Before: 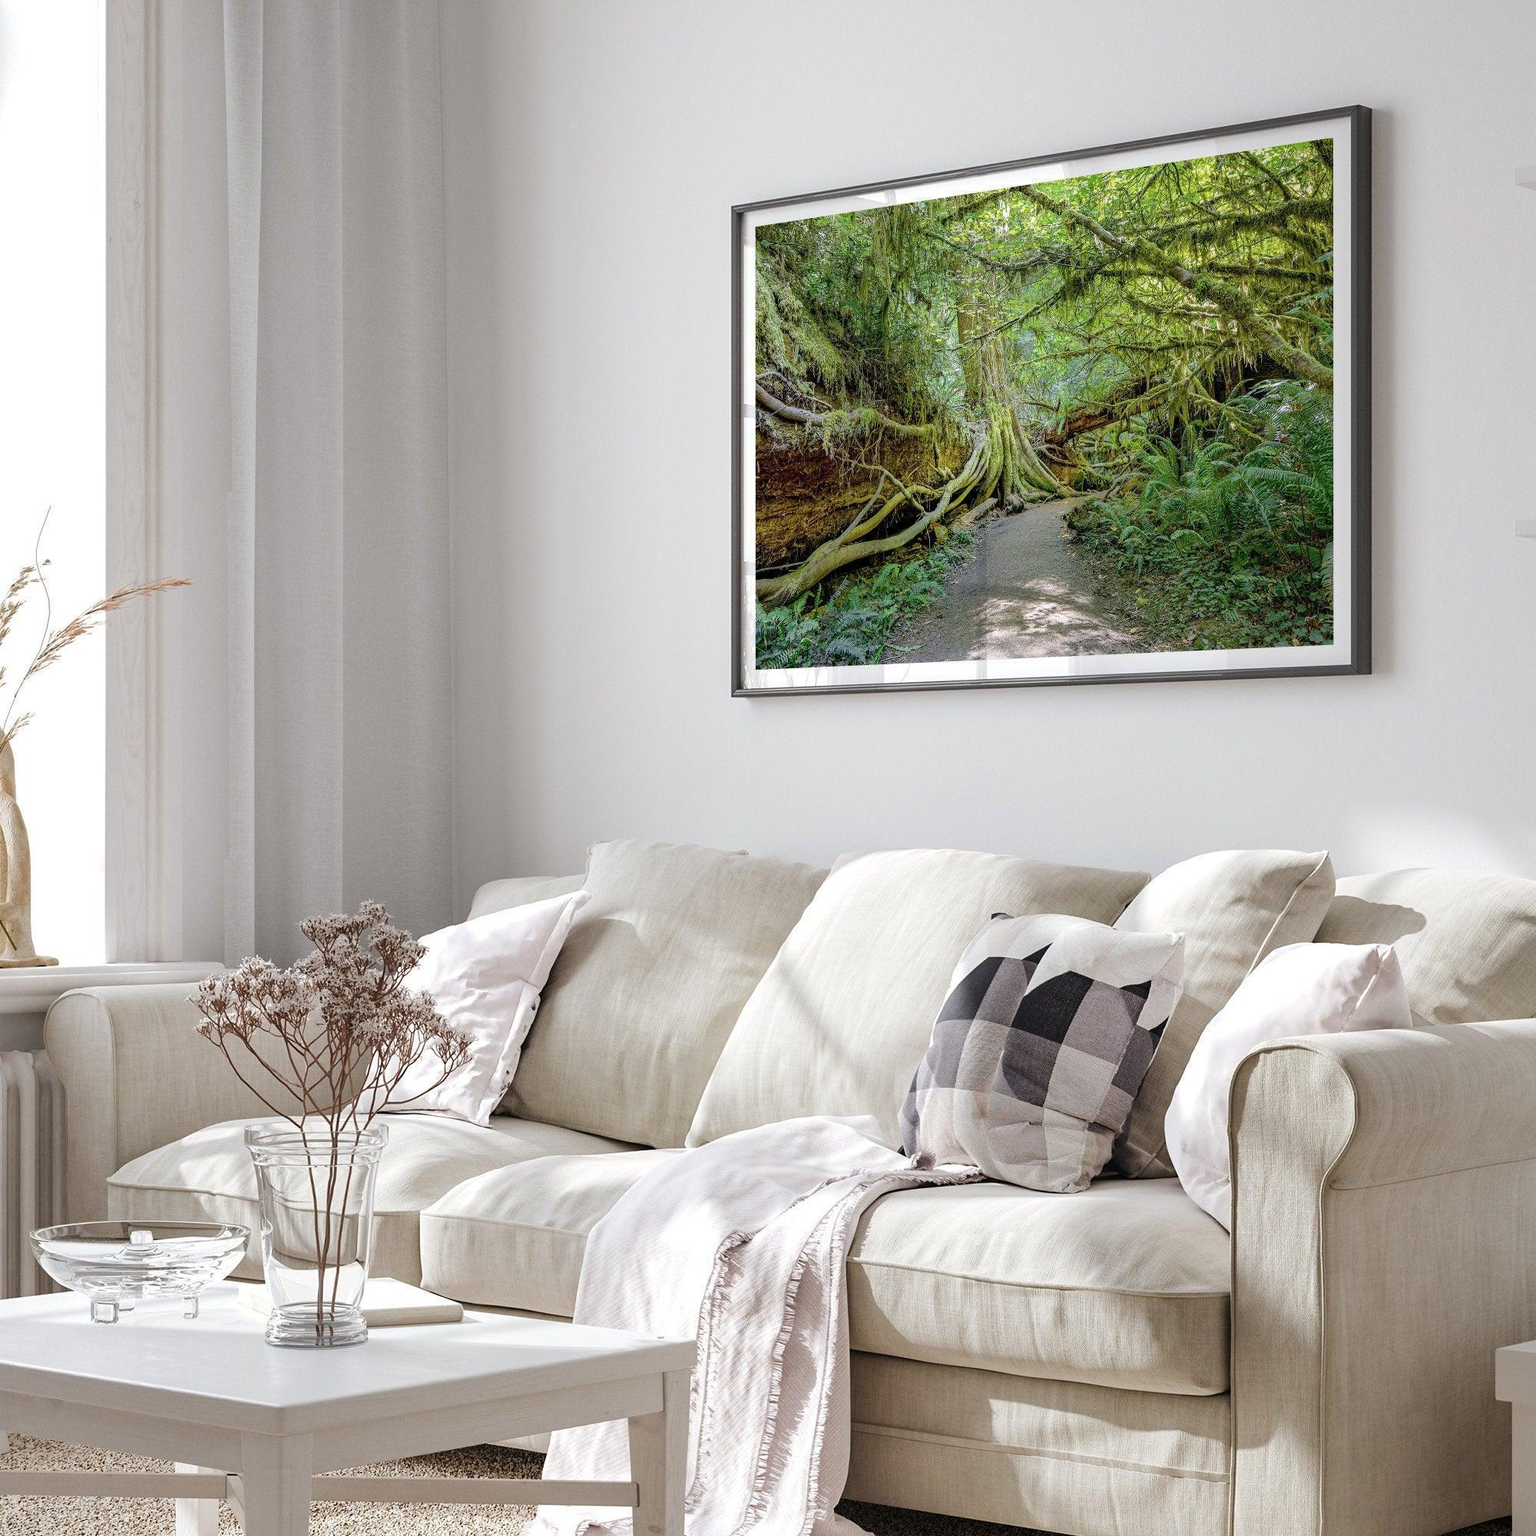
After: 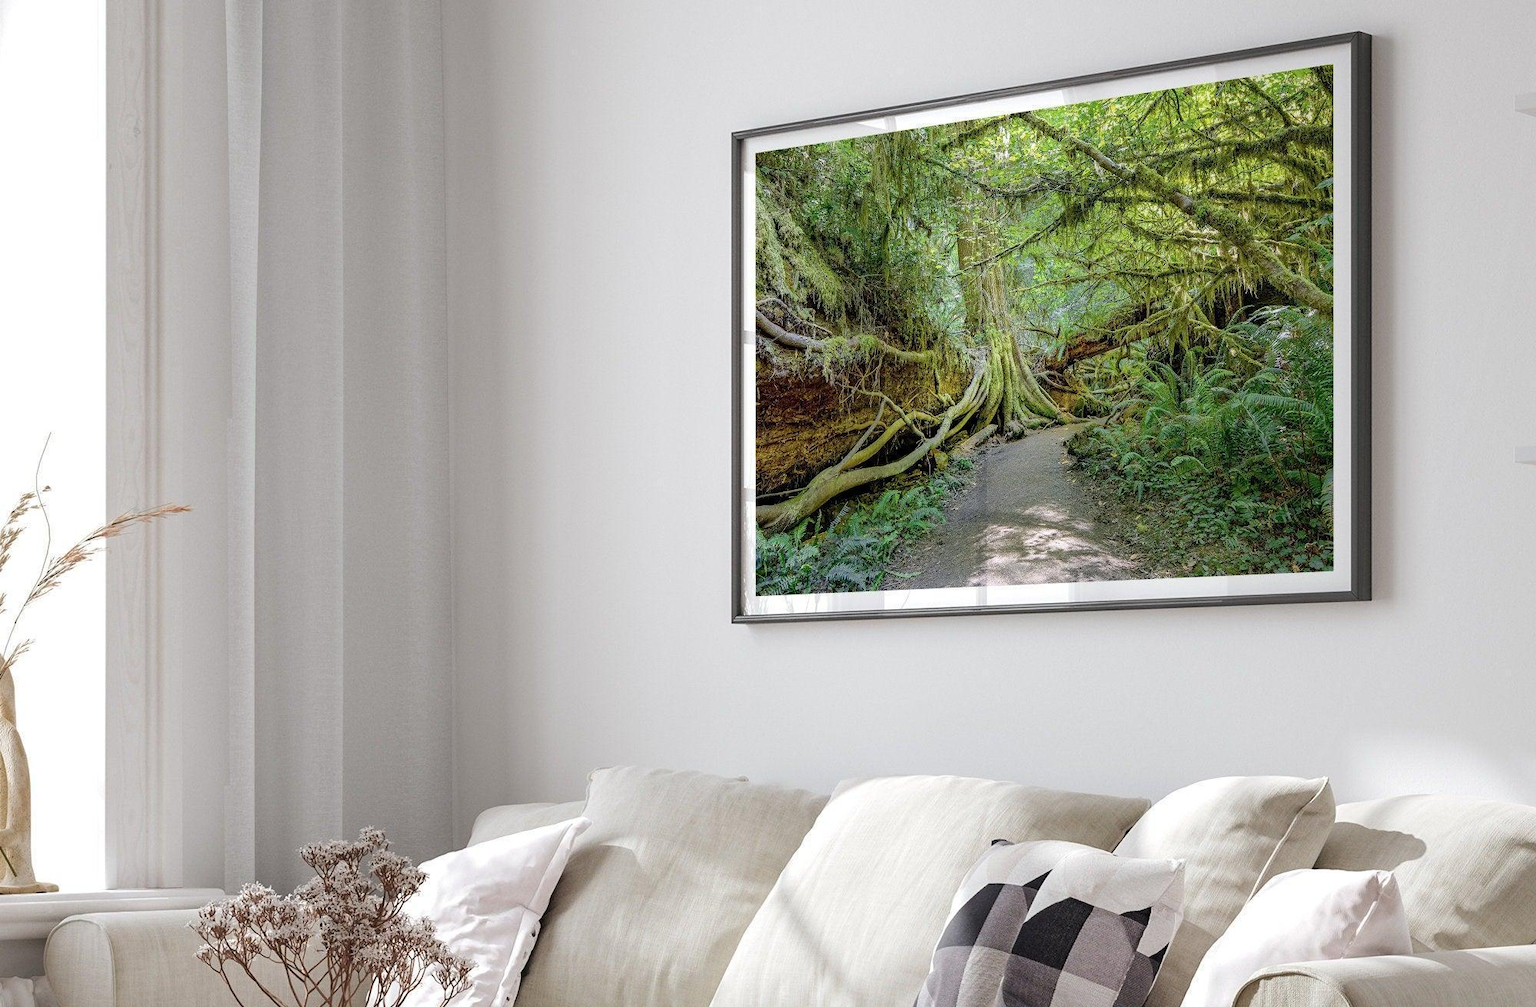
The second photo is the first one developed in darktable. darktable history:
crop and rotate: top 4.848%, bottom 29.503%
